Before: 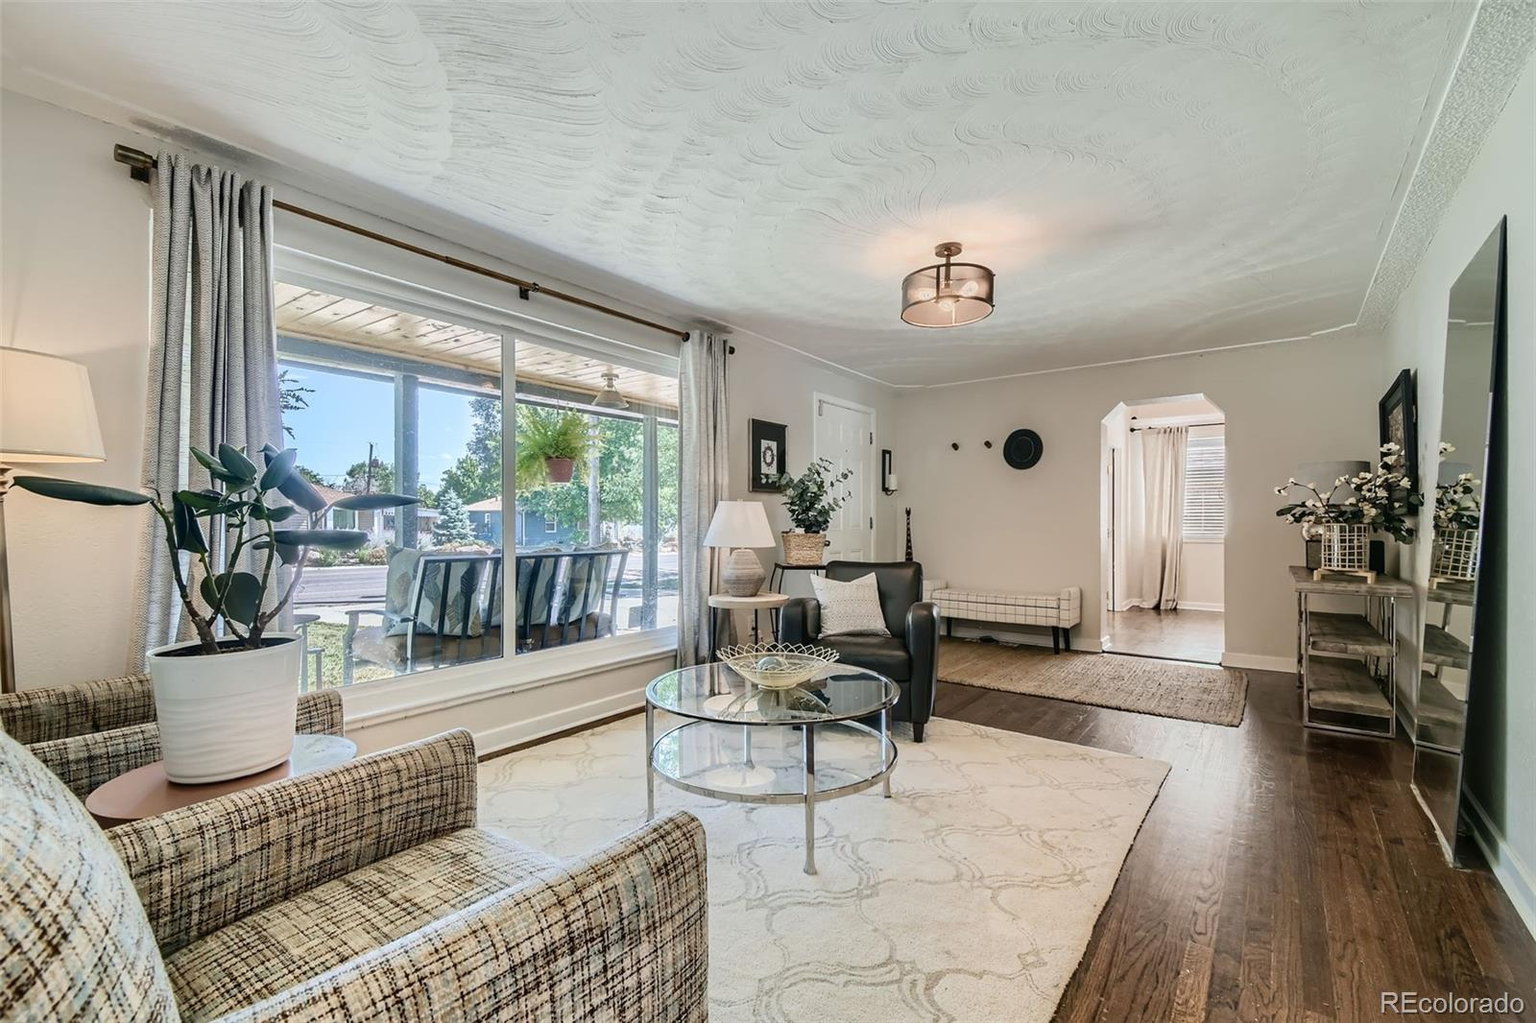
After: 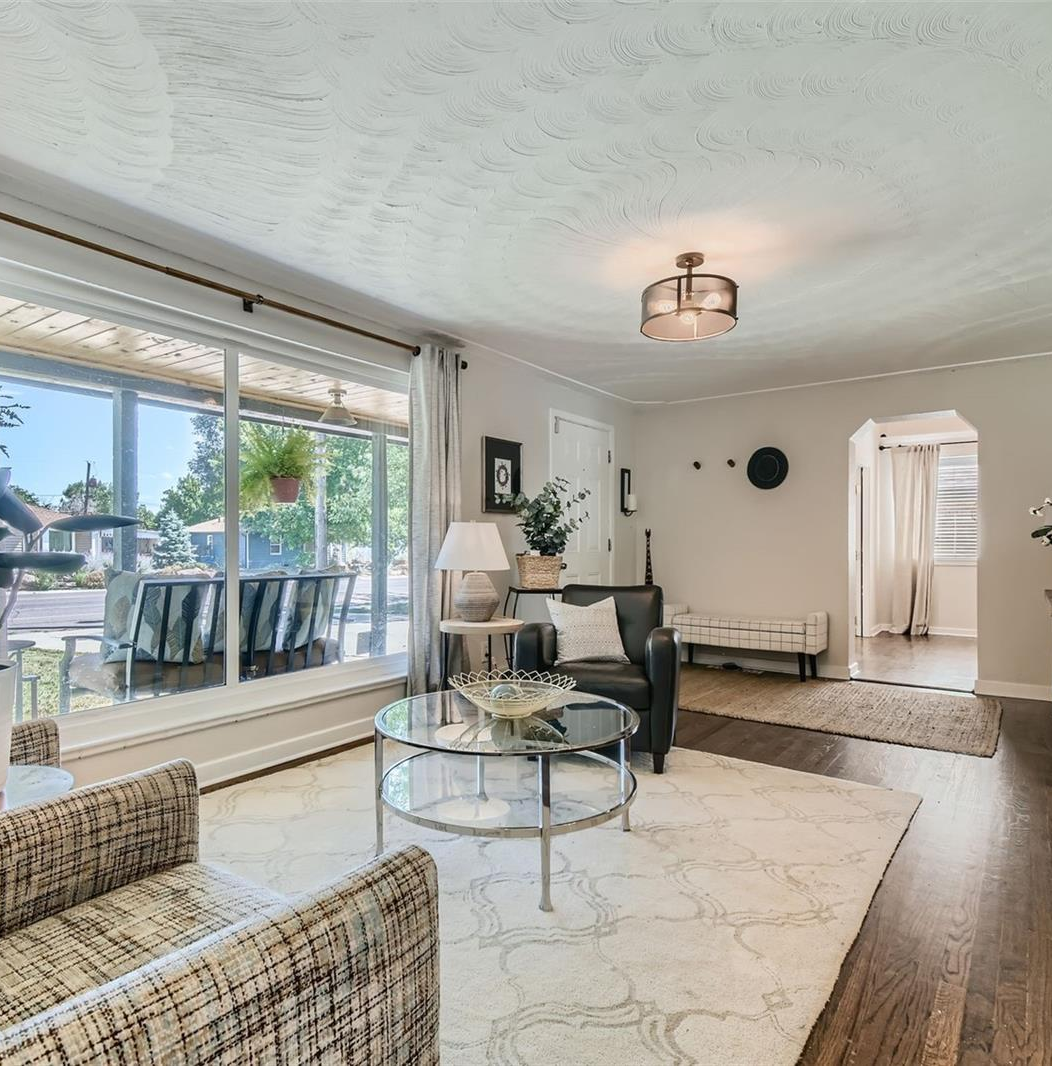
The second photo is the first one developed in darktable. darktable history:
crop and rotate: left 18.638%, right 15.597%
